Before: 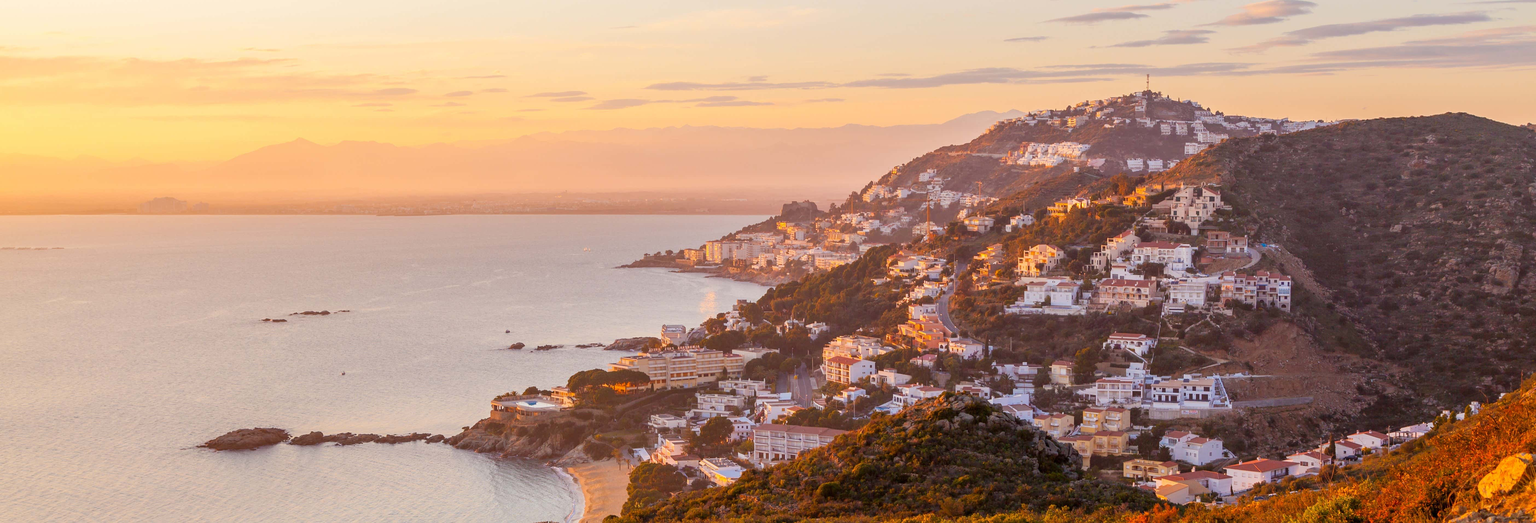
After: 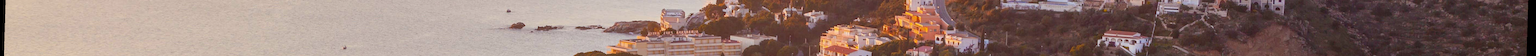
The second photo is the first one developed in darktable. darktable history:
rotate and perspective: rotation 1.72°, automatic cropping off
white balance: red 0.978, blue 0.999
crop and rotate: top 59.084%, bottom 30.916%
